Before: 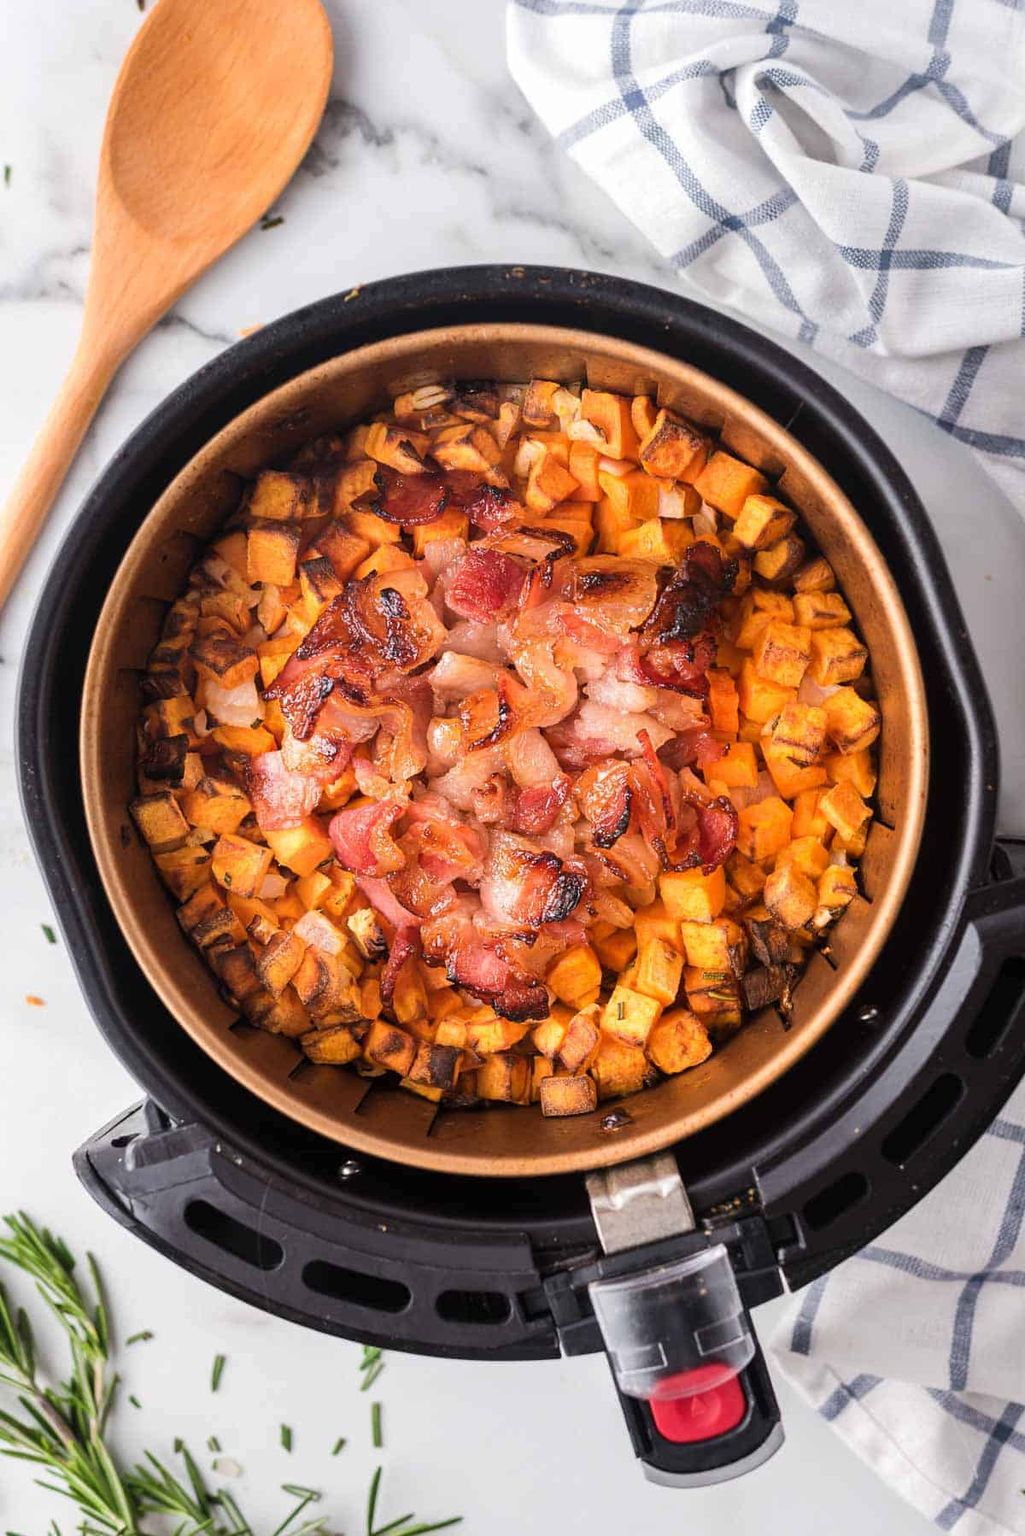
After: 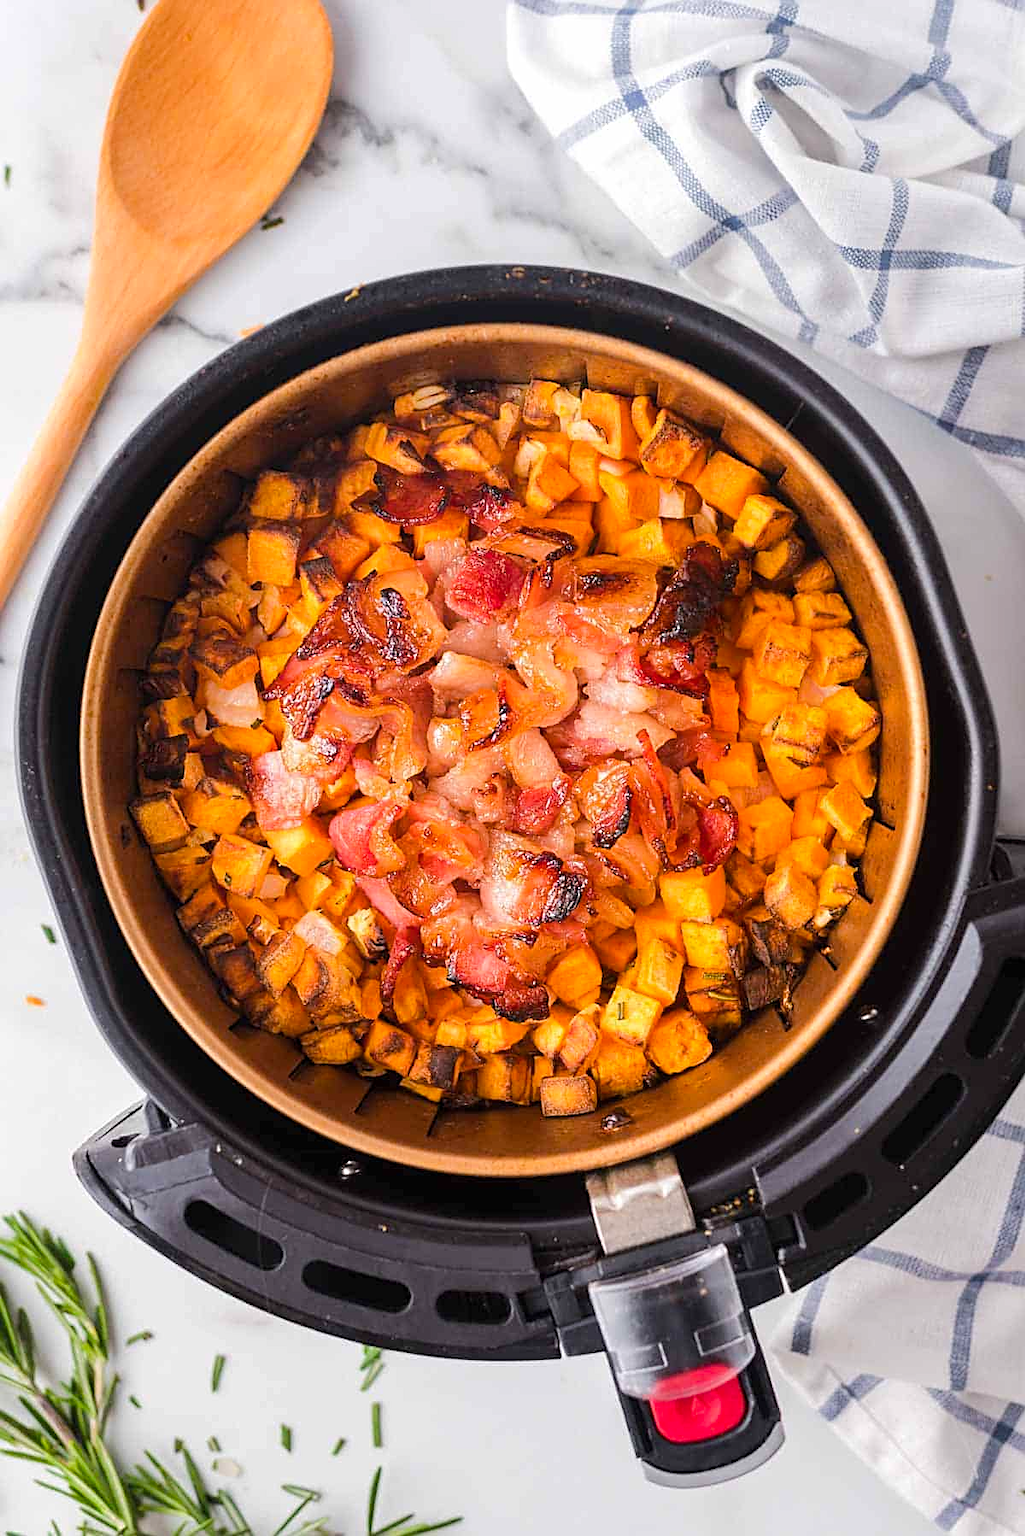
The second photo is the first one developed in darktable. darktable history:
color balance rgb: perceptual saturation grading › global saturation 14.888%, perceptual brilliance grading › mid-tones 9.71%, perceptual brilliance grading › shadows 14.817%
sharpen: on, module defaults
